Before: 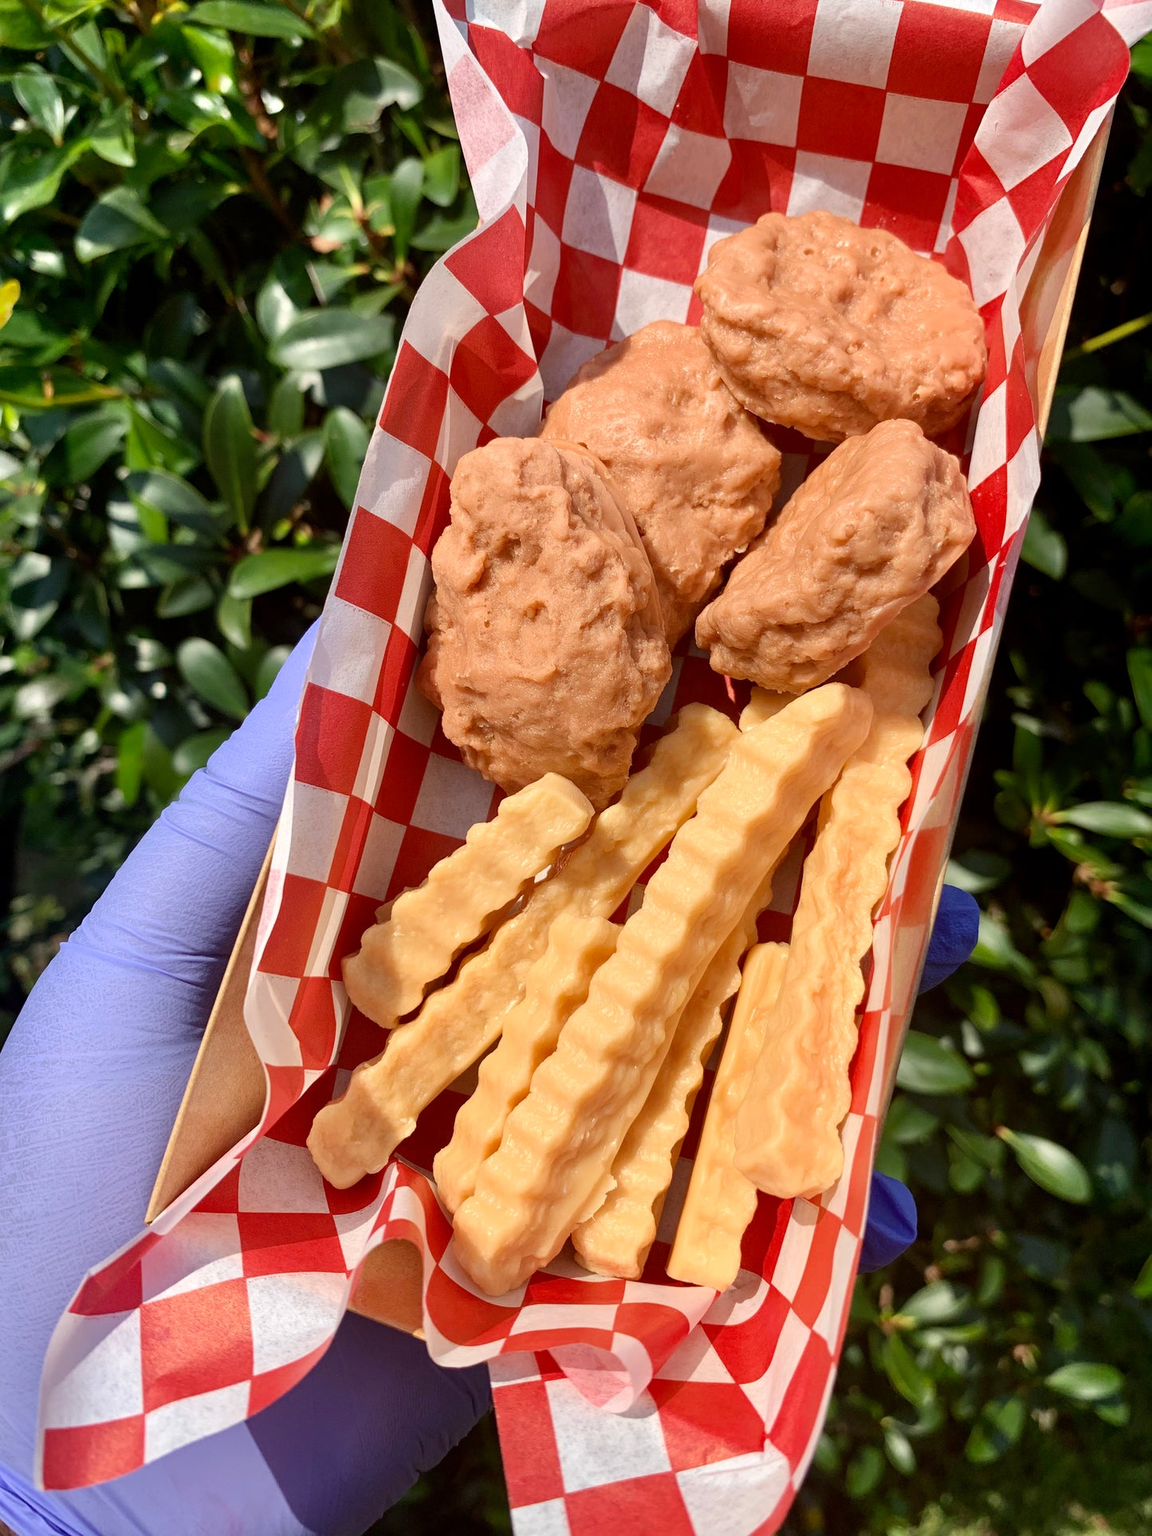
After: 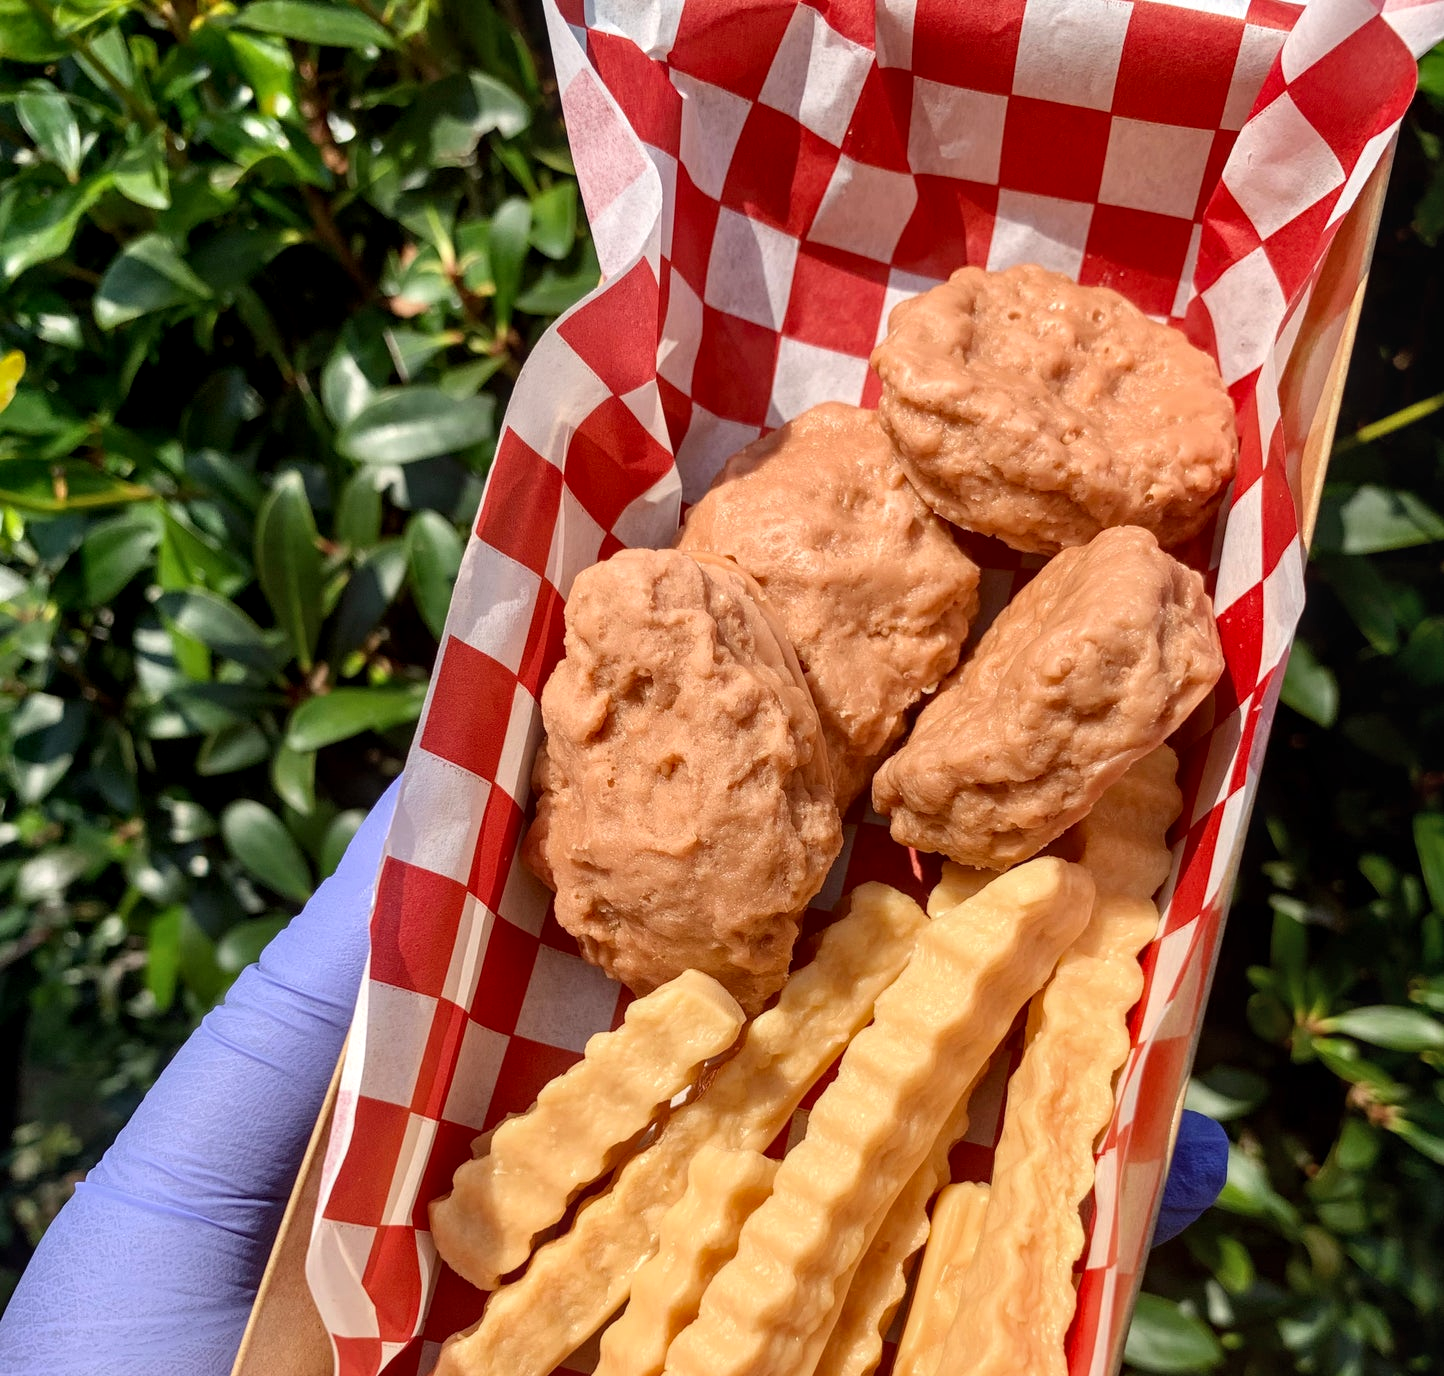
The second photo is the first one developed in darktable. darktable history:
crop: bottom 28.576%
local contrast: on, module defaults
white balance: emerald 1
